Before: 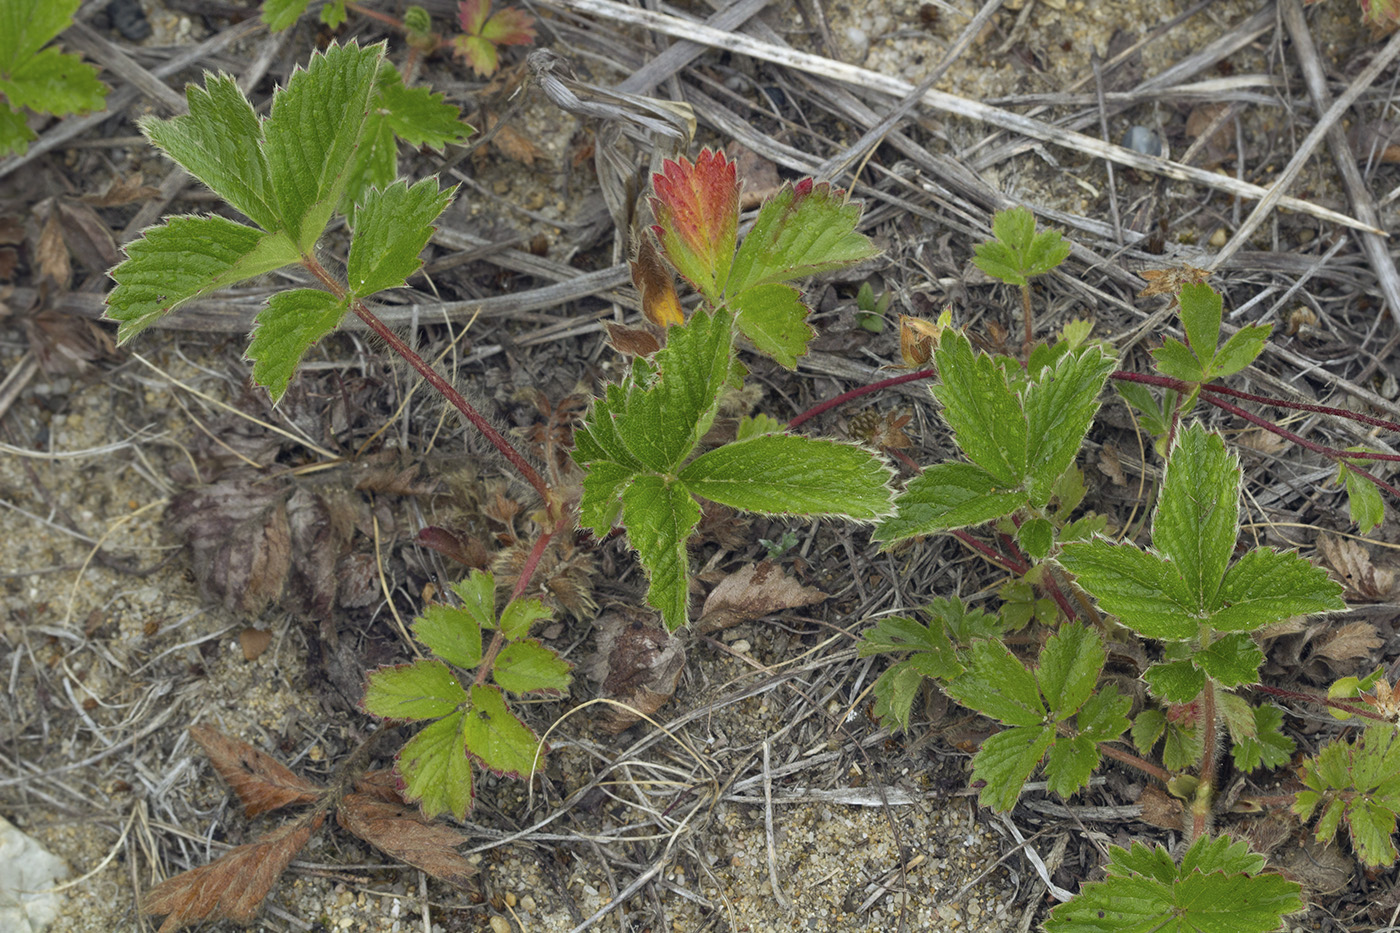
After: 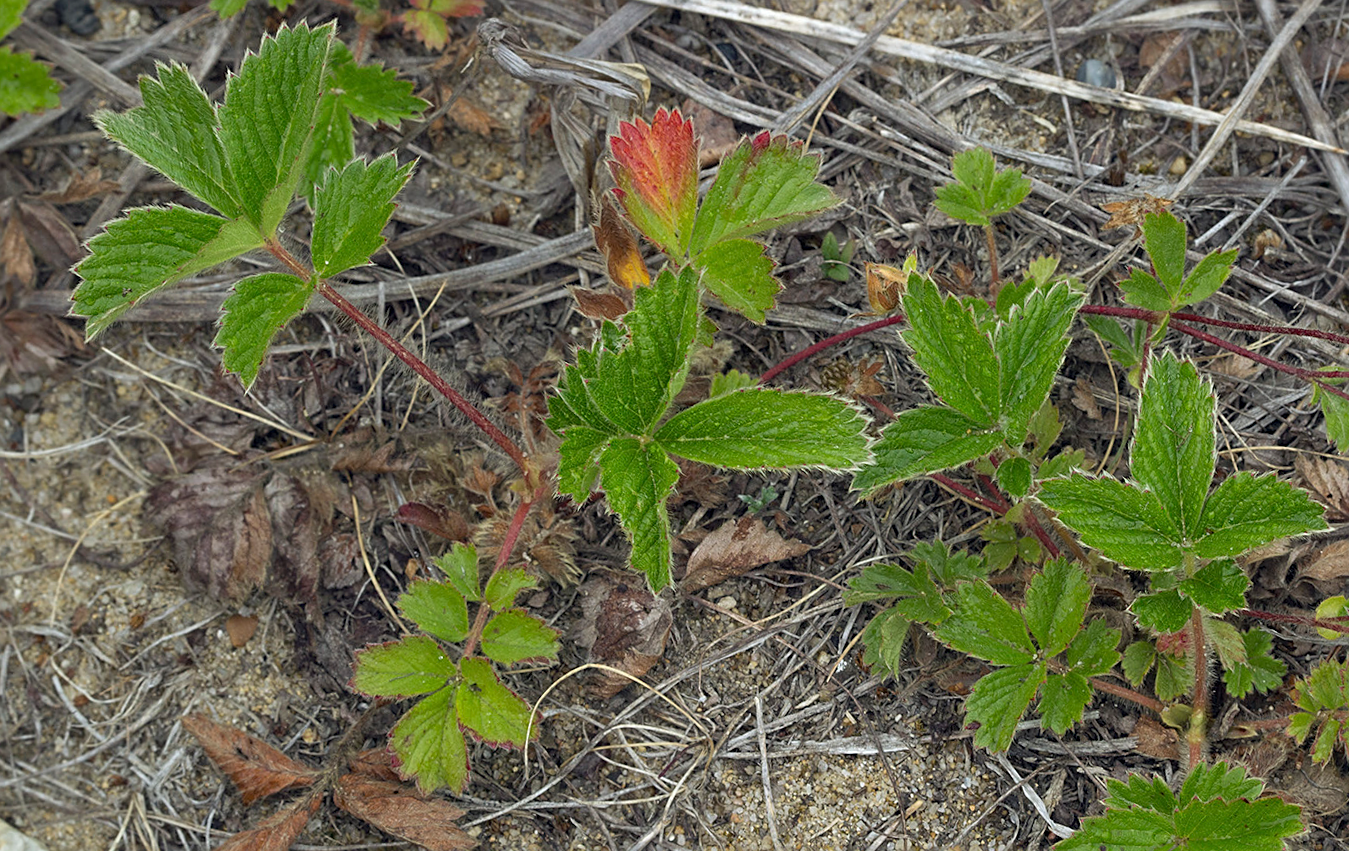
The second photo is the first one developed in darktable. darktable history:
sharpen: on, module defaults
rotate and perspective: rotation -3.52°, crop left 0.036, crop right 0.964, crop top 0.081, crop bottom 0.919
